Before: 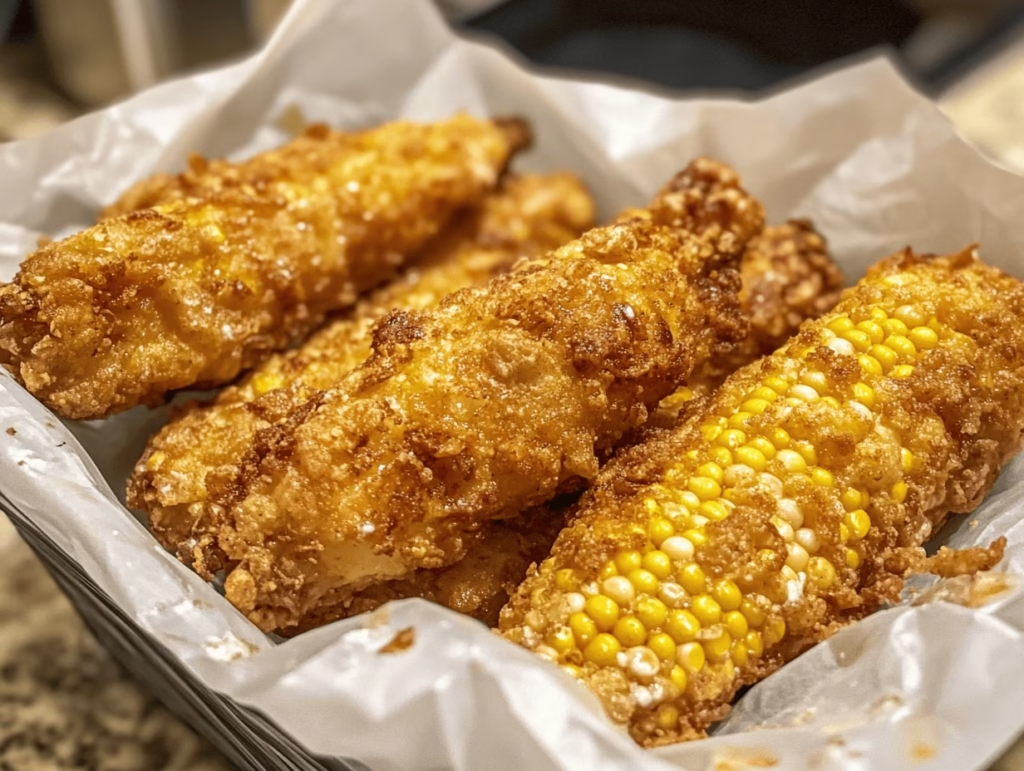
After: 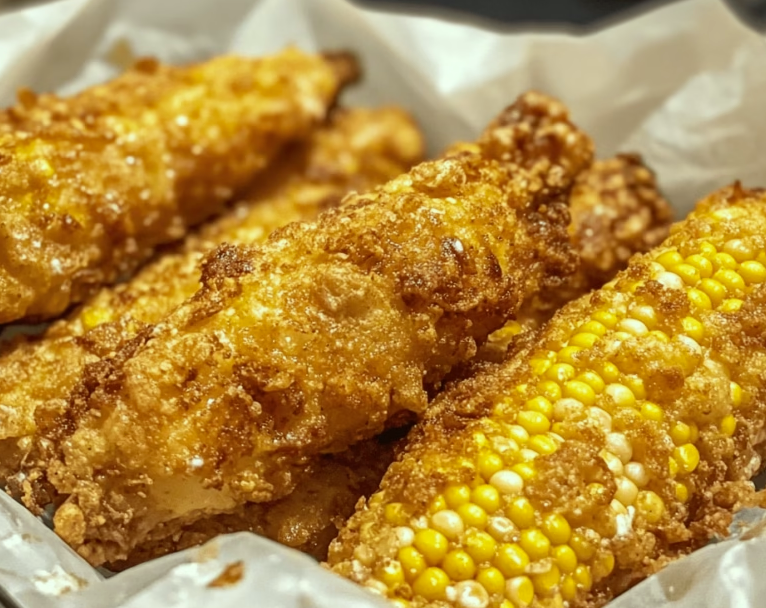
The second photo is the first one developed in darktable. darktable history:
crop: left 16.768%, top 8.653%, right 8.362%, bottom 12.485%
color correction: highlights a* -8, highlights b* 3.1
